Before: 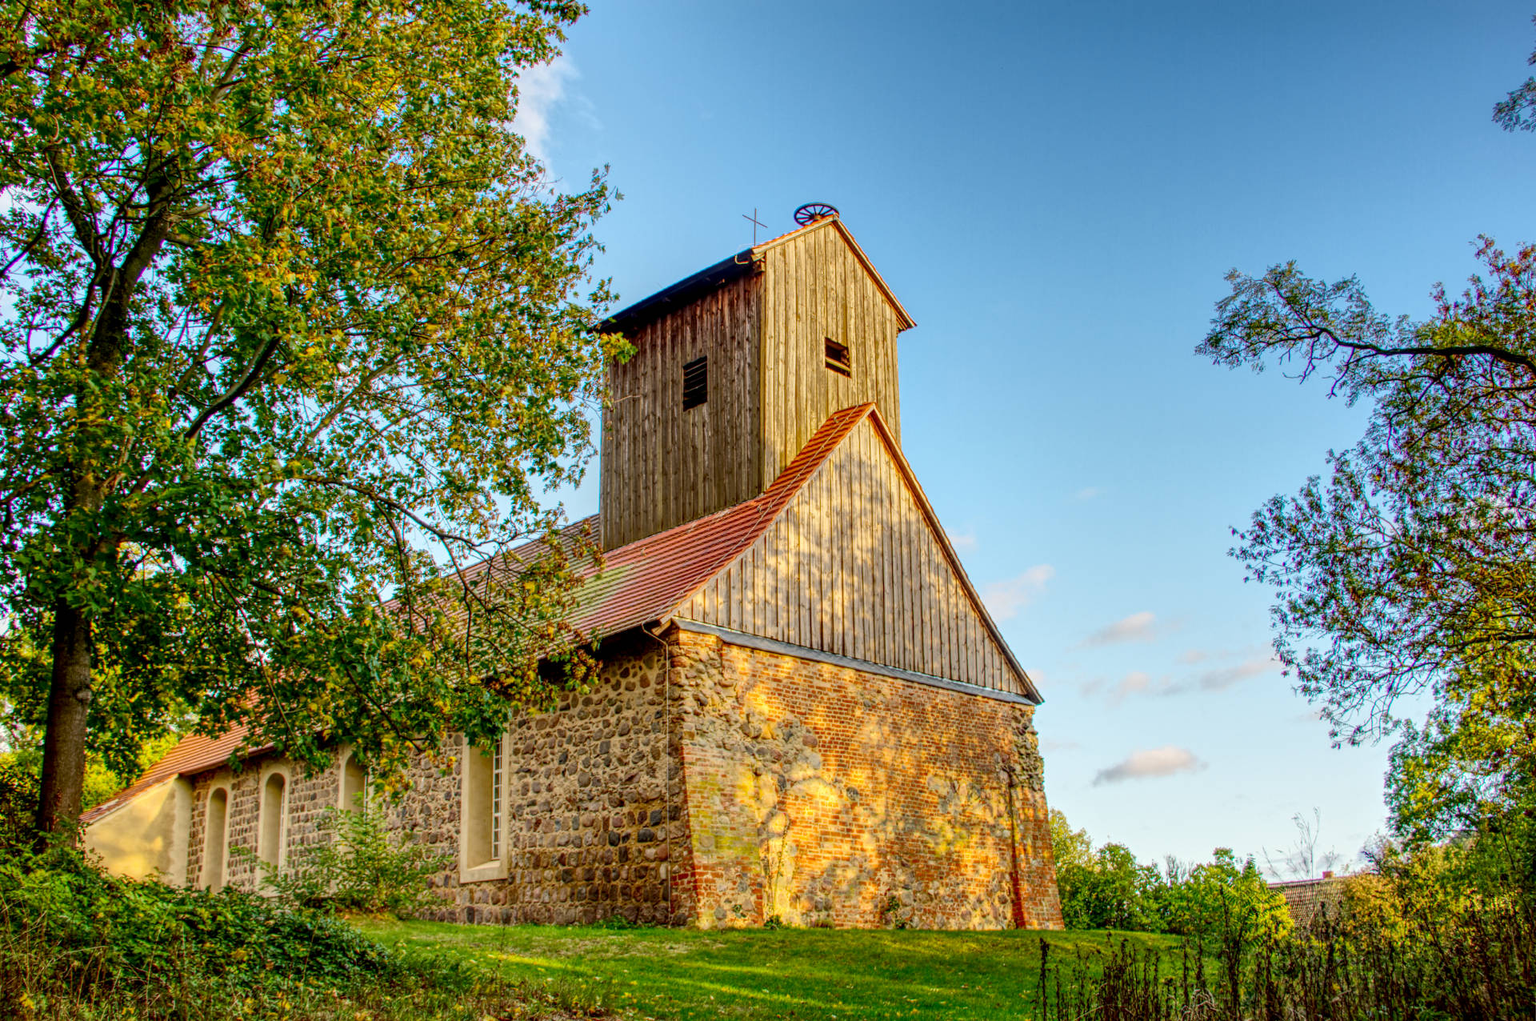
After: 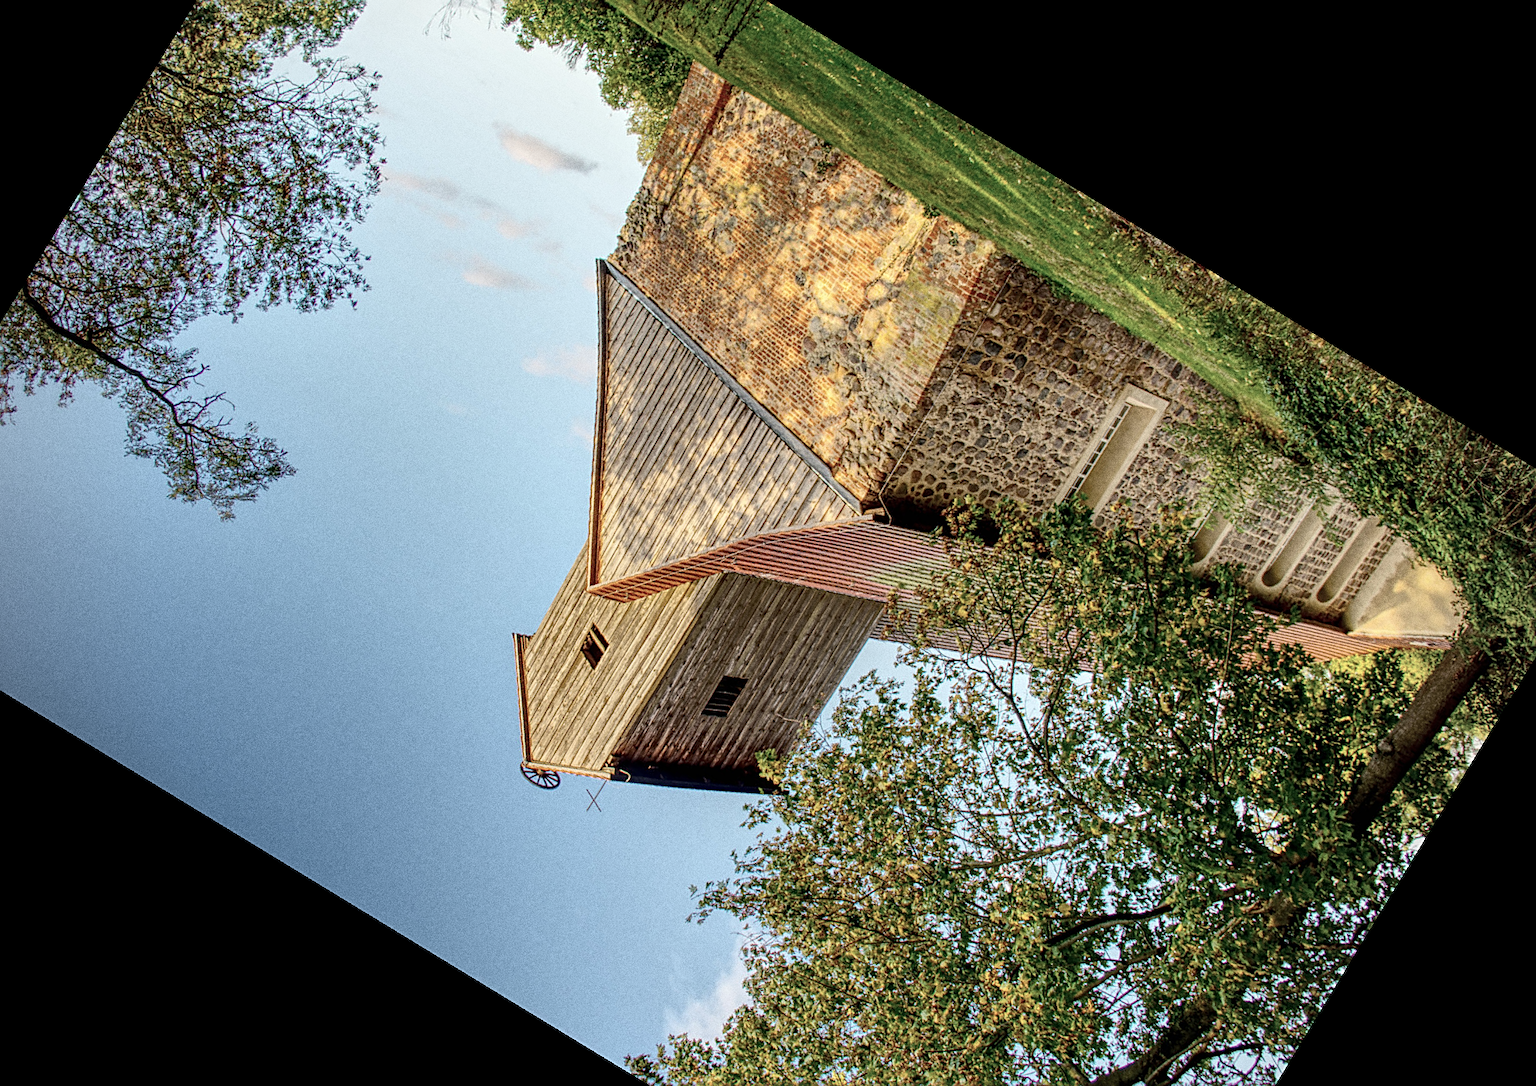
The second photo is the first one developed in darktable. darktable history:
white balance: emerald 1
contrast brightness saturation: contrast 0.1, saturation -0.36
sharpen: on, module defaults
crop and rotate: angle 148.68°, left 9.111%, top 15.603%, right 4.588%, bottom 17.041%
grain: coarseness 0.09 ISO, strength 40%
vignetting: fall-off radius 60.92%
